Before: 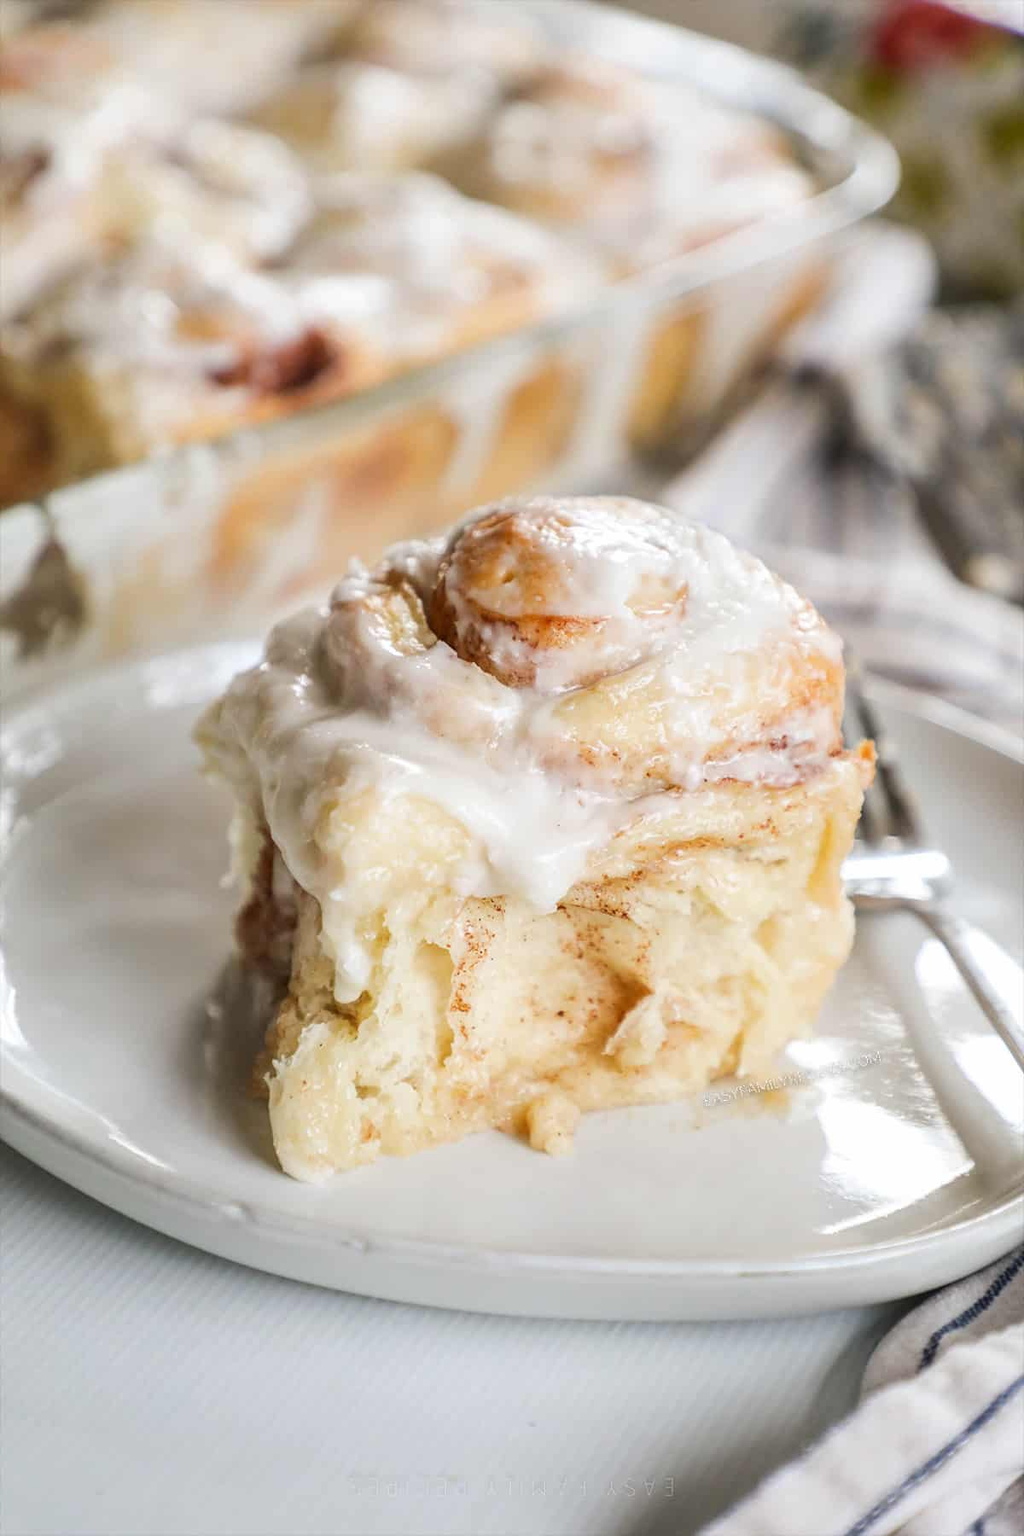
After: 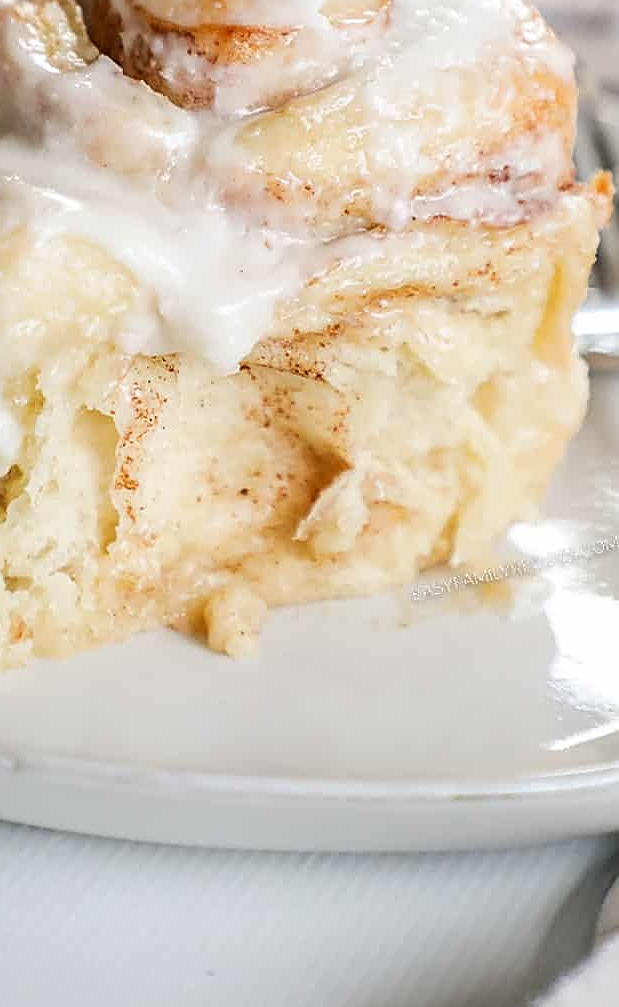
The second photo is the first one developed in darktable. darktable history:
sharpen: on, module defaults
crop: left 34.464%, top 38.673%, right 13.9%, bottom 5.368%
